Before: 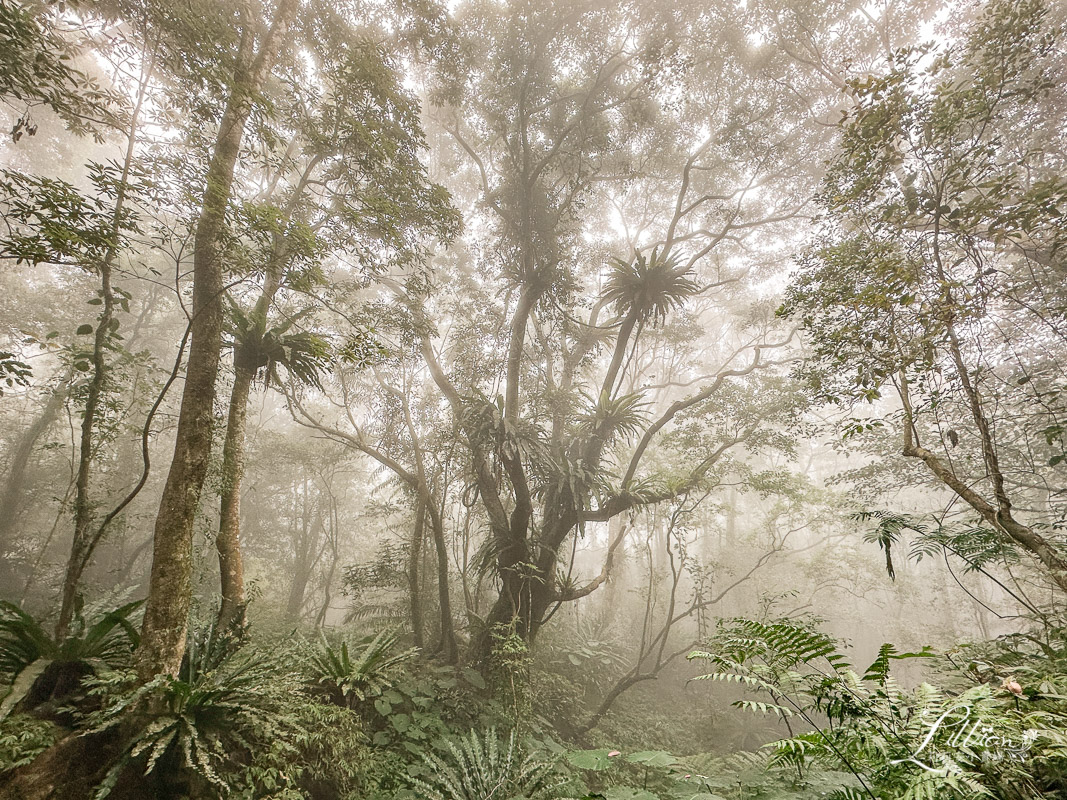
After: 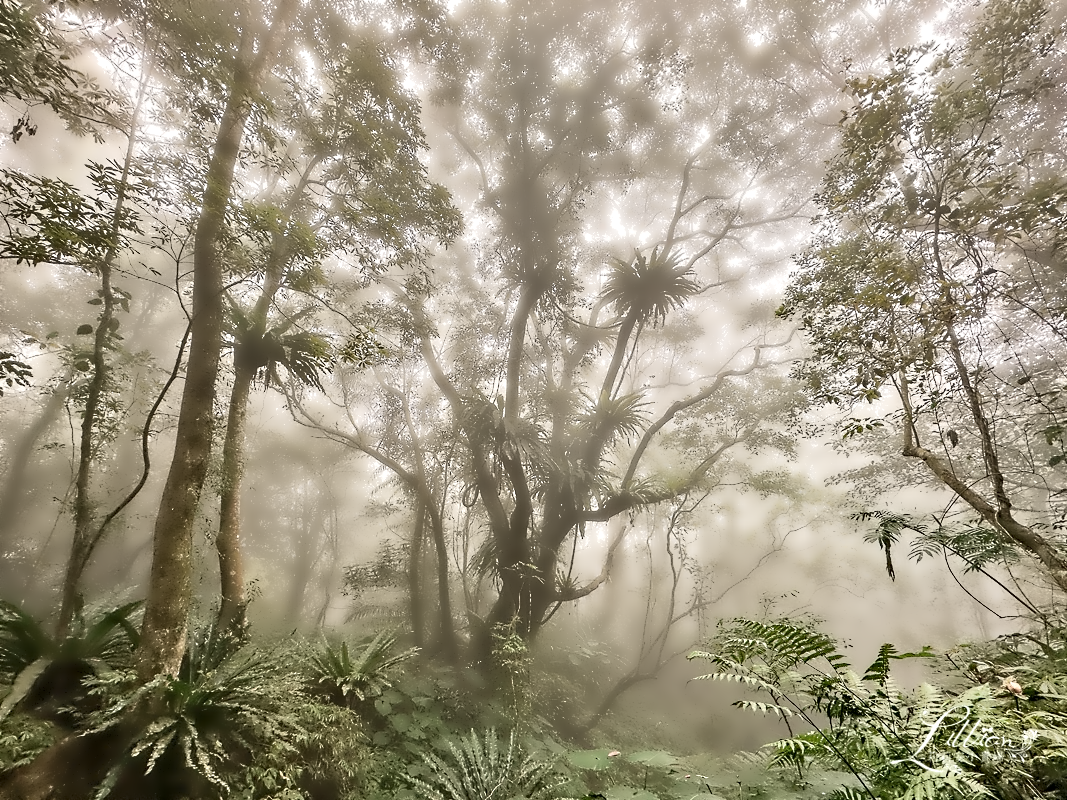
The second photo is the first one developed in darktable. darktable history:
lowpass: radius 4, soften with bilateral filter, unbound 0
contrast equalizer: octaves 7, y [[0.5, 0.542, 0.583, 0.625, 0.667, 0.708], [0.5 ×6], [0.5 ×6], [0, 0.033, 0.067, 0.1, 0.133, 0.167], [0, 0.05, 0.1, 0.15, 0.2, 0.25]]
